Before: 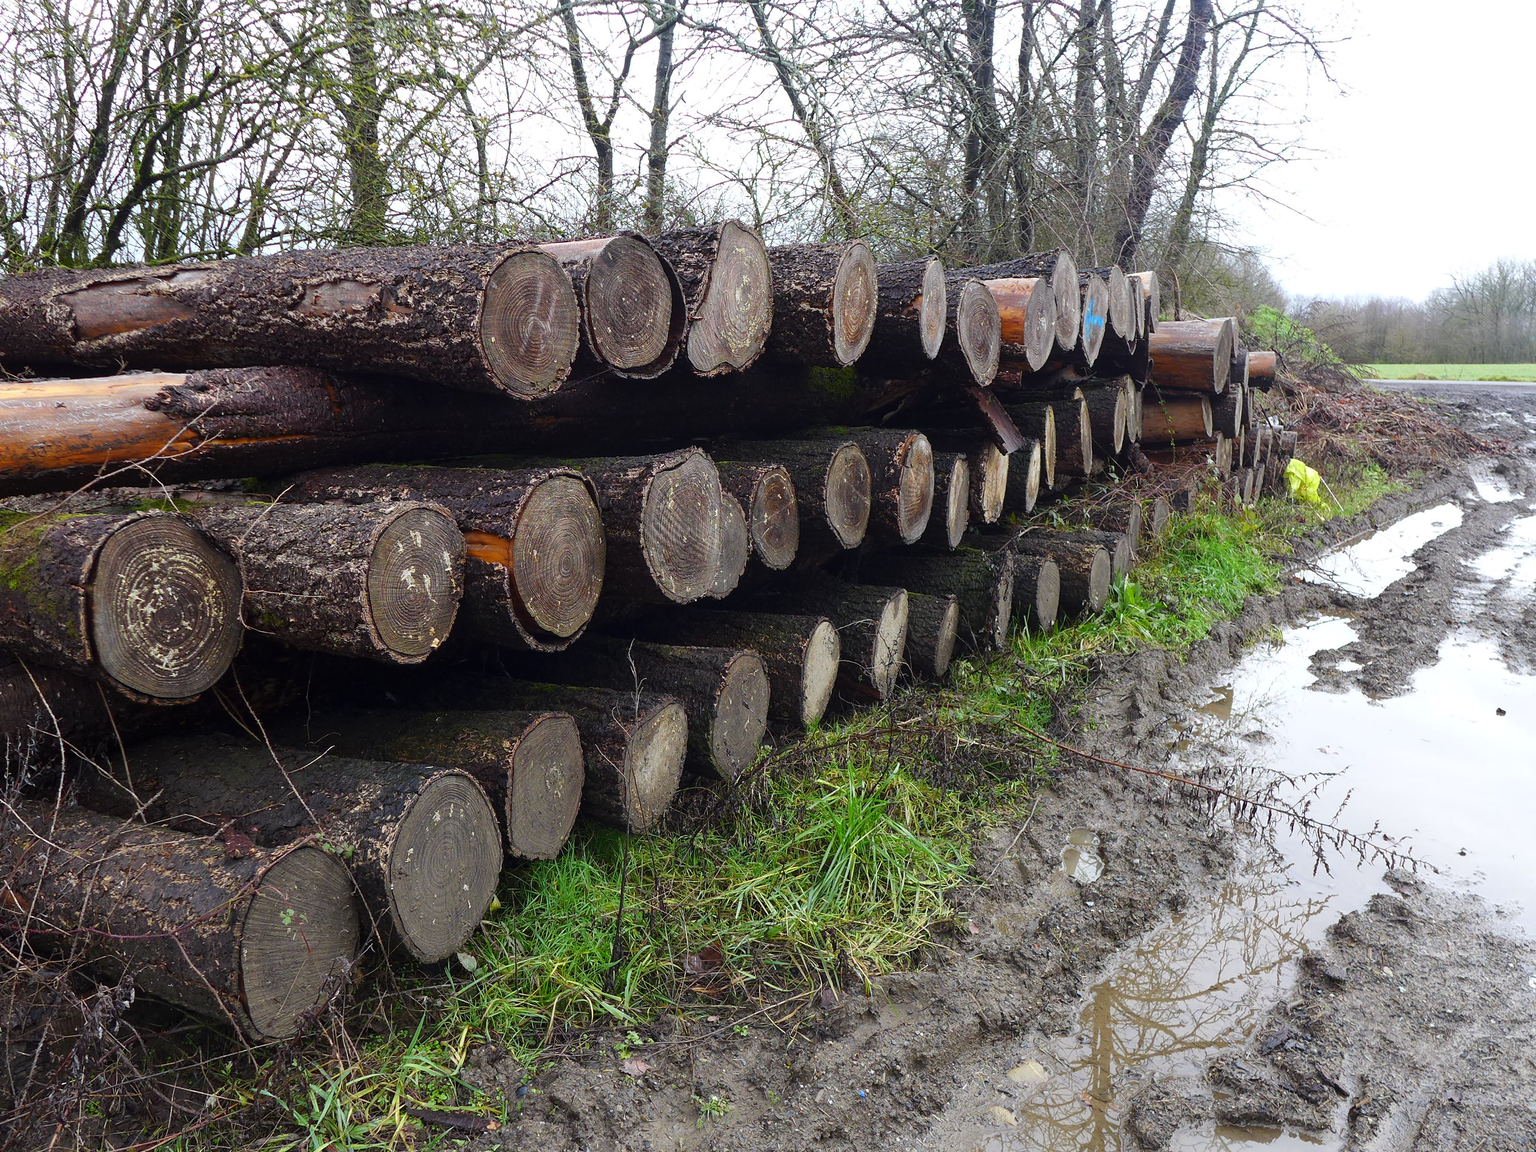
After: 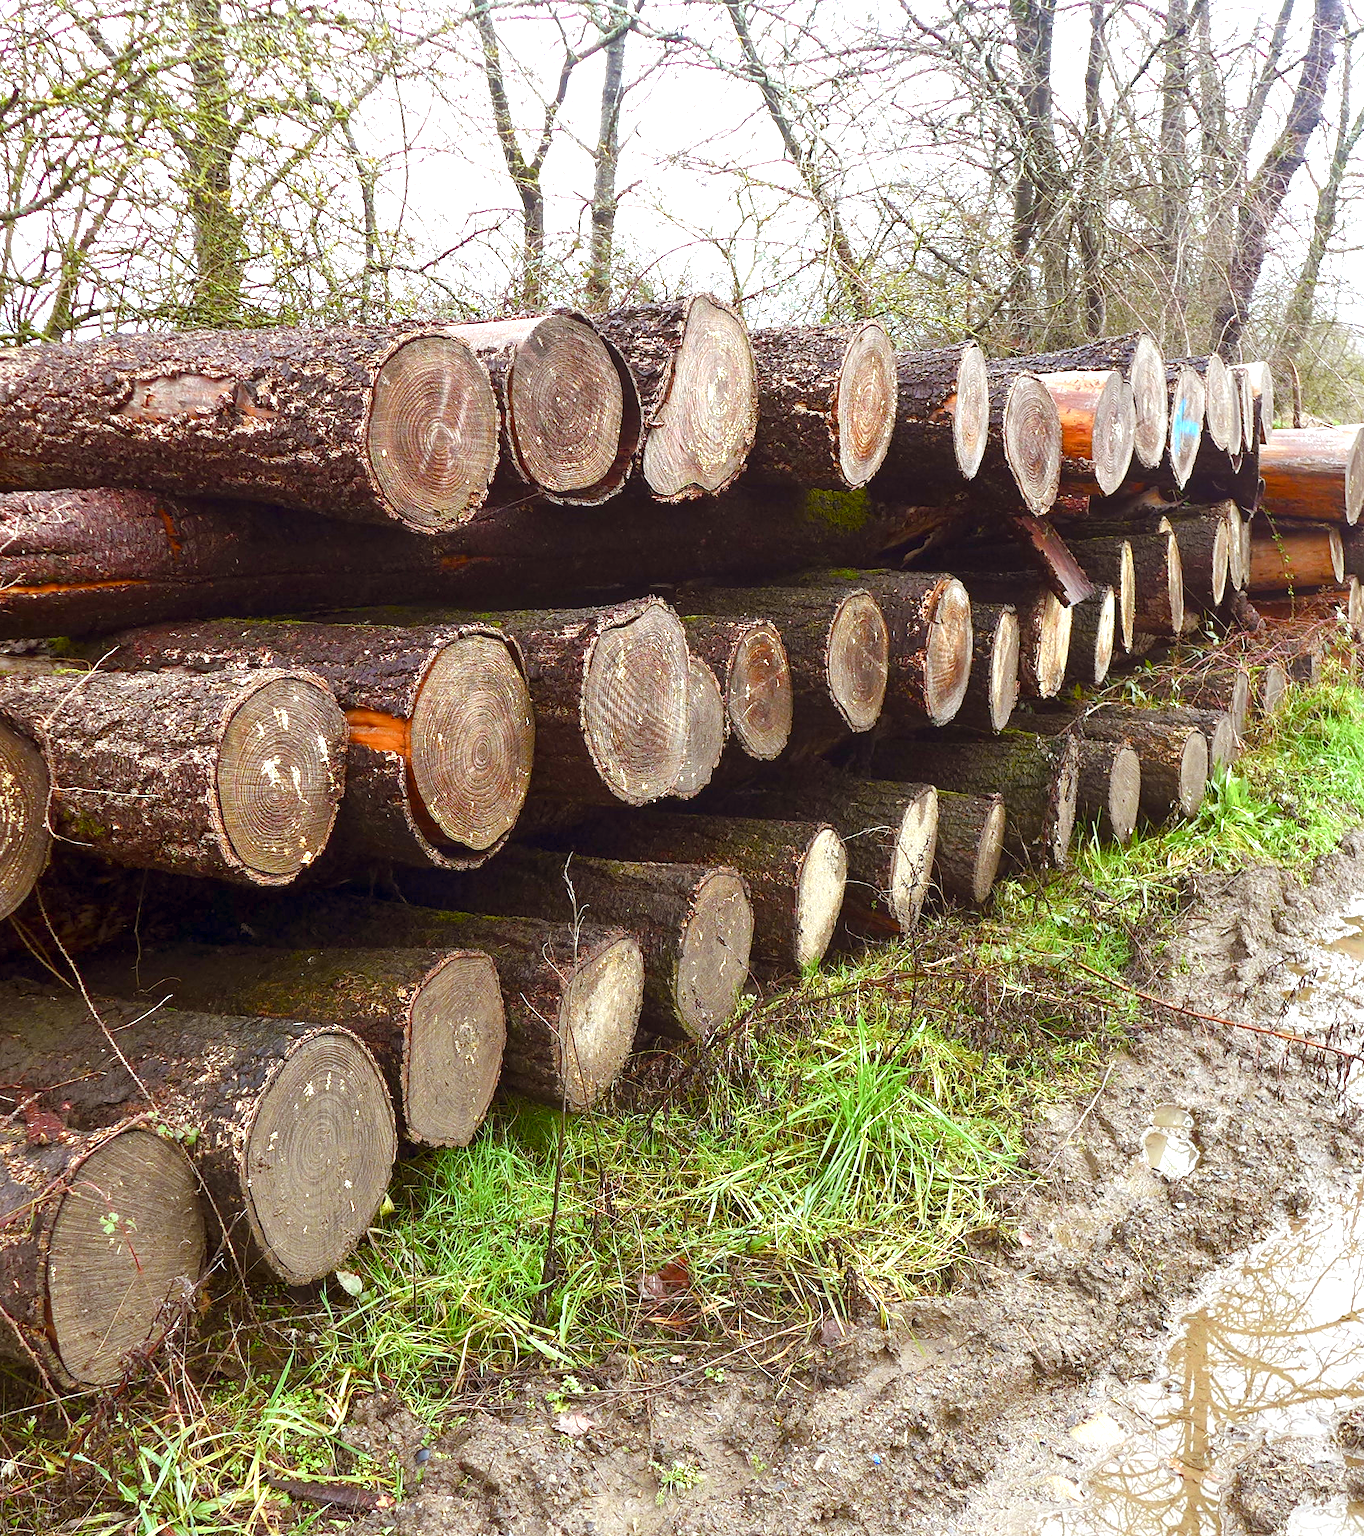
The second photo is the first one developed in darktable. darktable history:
exposure: black level correction 0.001, exposure 1.132 EV, compensate highlight preservation false
crop and rotate: left 13.371%, right 20.002%
color balance rgb: shadows lift › chroma 2.023%, shadows lift › hue 134.84°, power › luminance 9.815%, power › chroma 2.818%, power › hue 57.19°, linear chroma grading › global chroma 14.877%, perceptual saturation grading › global saturation 0.727%, perceptual saturation grading › highlights -31.505%, perceptual saturation grading › mid-tones 5.126%, perceptual saturation grading › shadows 18.706%
